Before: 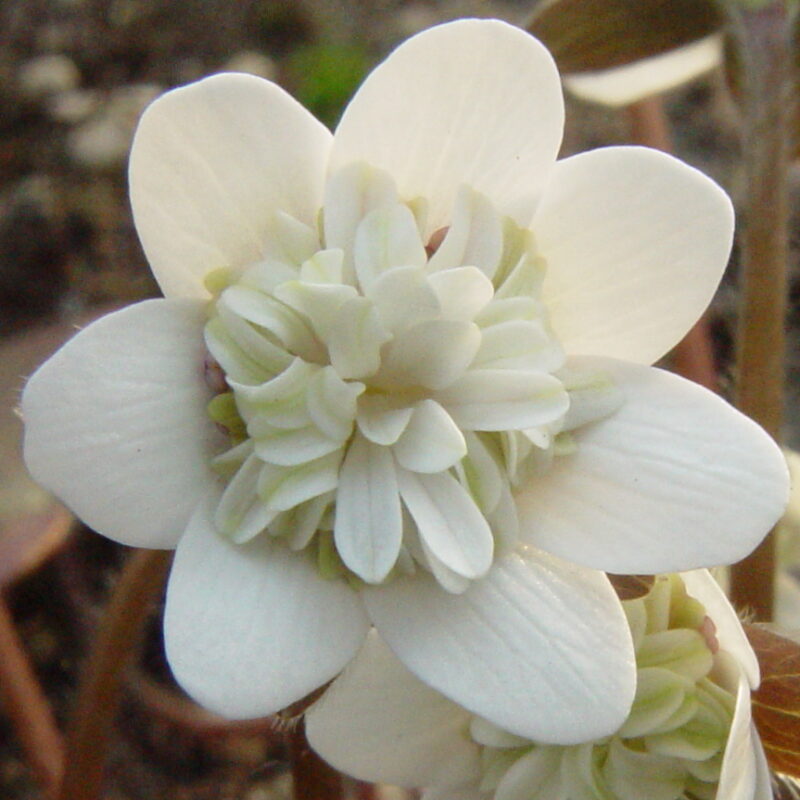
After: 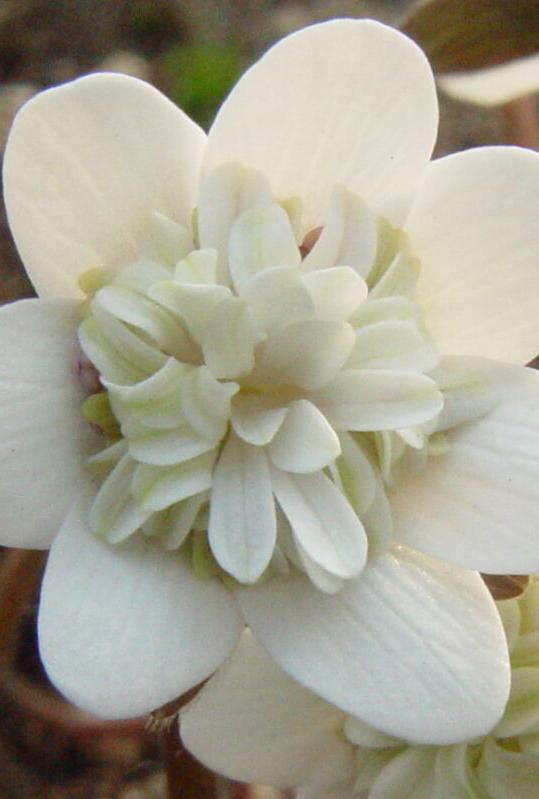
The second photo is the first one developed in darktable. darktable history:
crop and rotate: left 15.857%, right 16.677%
